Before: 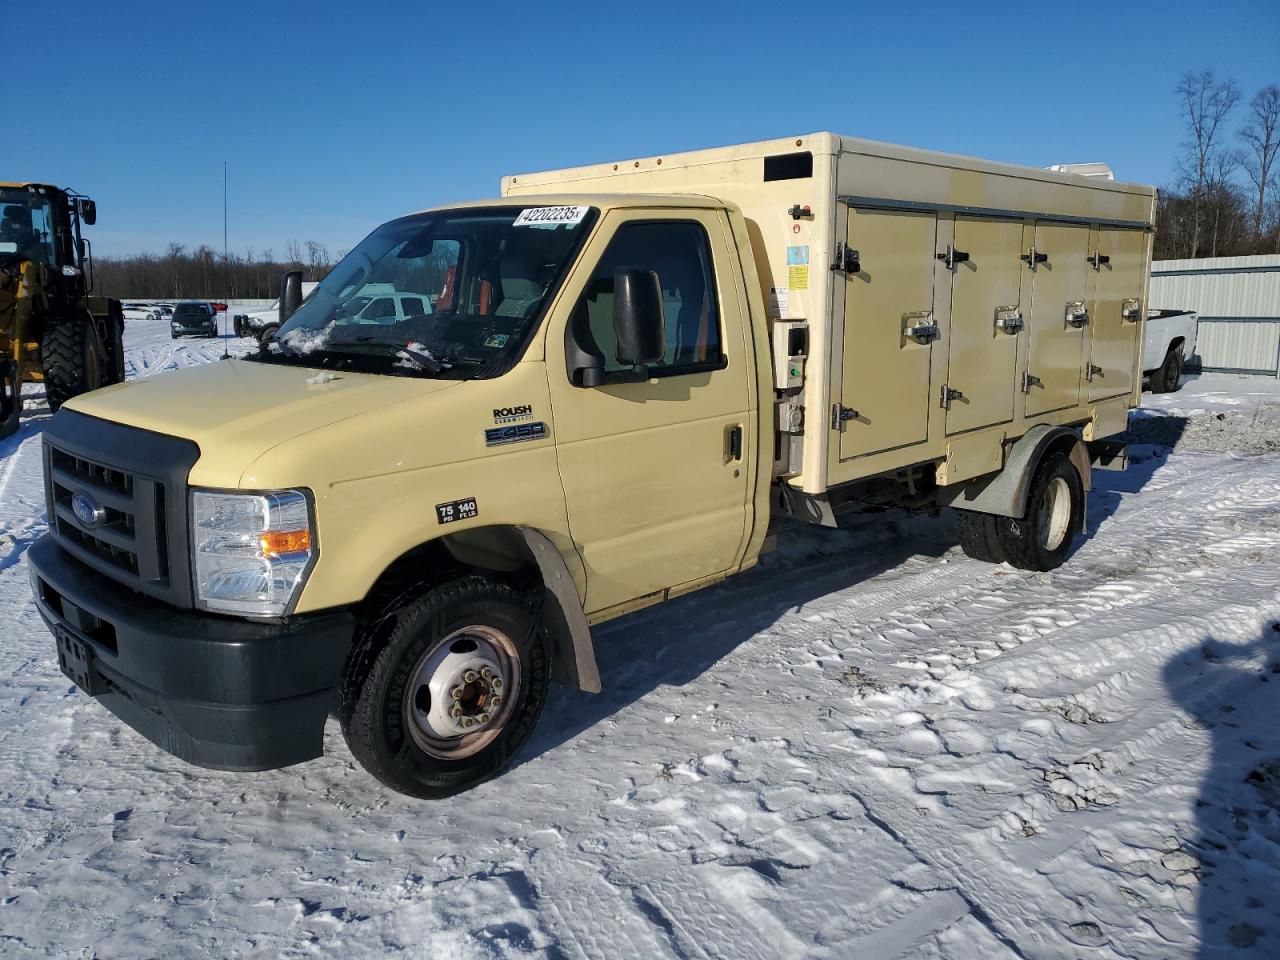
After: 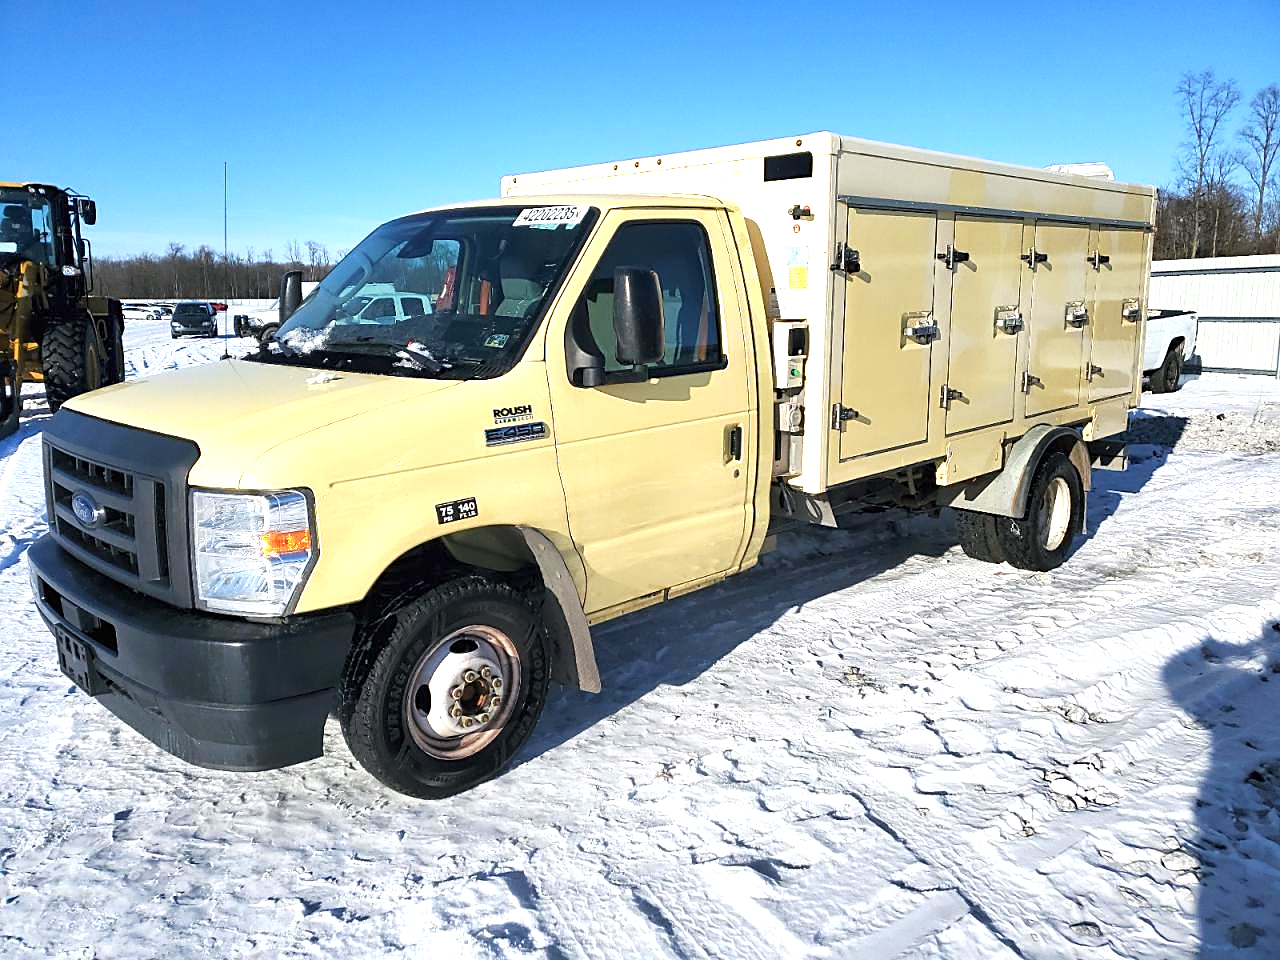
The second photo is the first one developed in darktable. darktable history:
sharpen: on, module defaults
exposure: black level correction 0, exposure 1.199 EV
